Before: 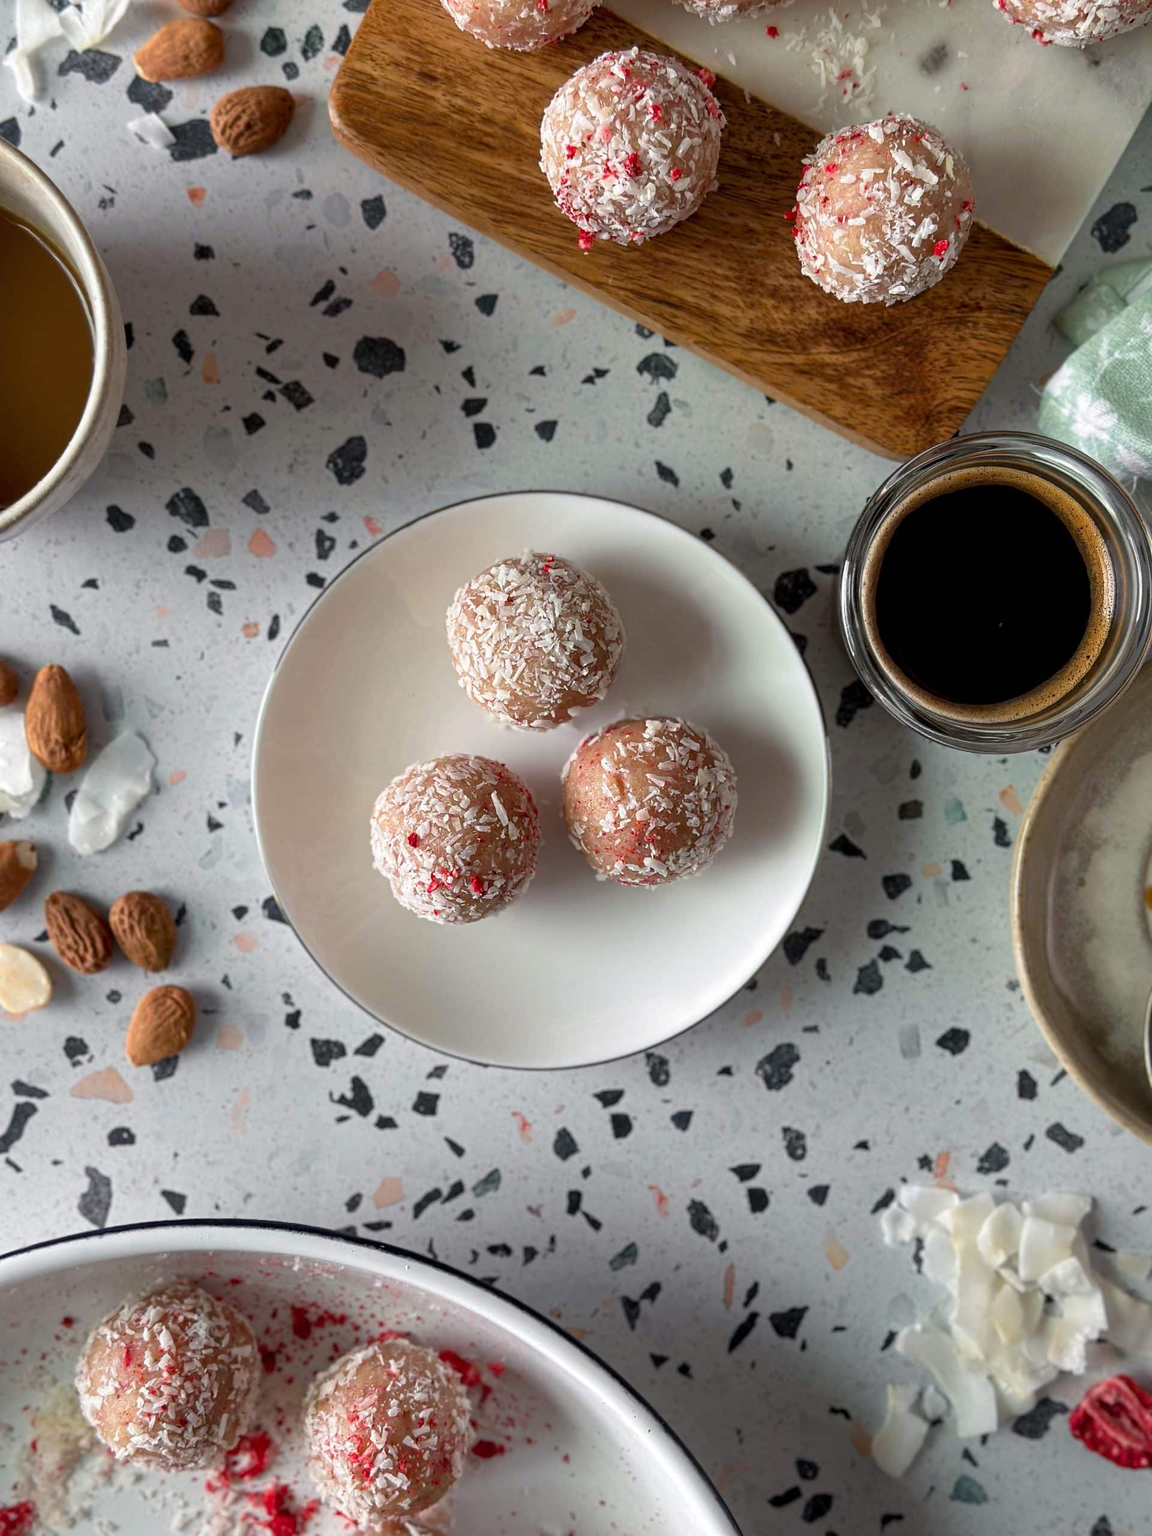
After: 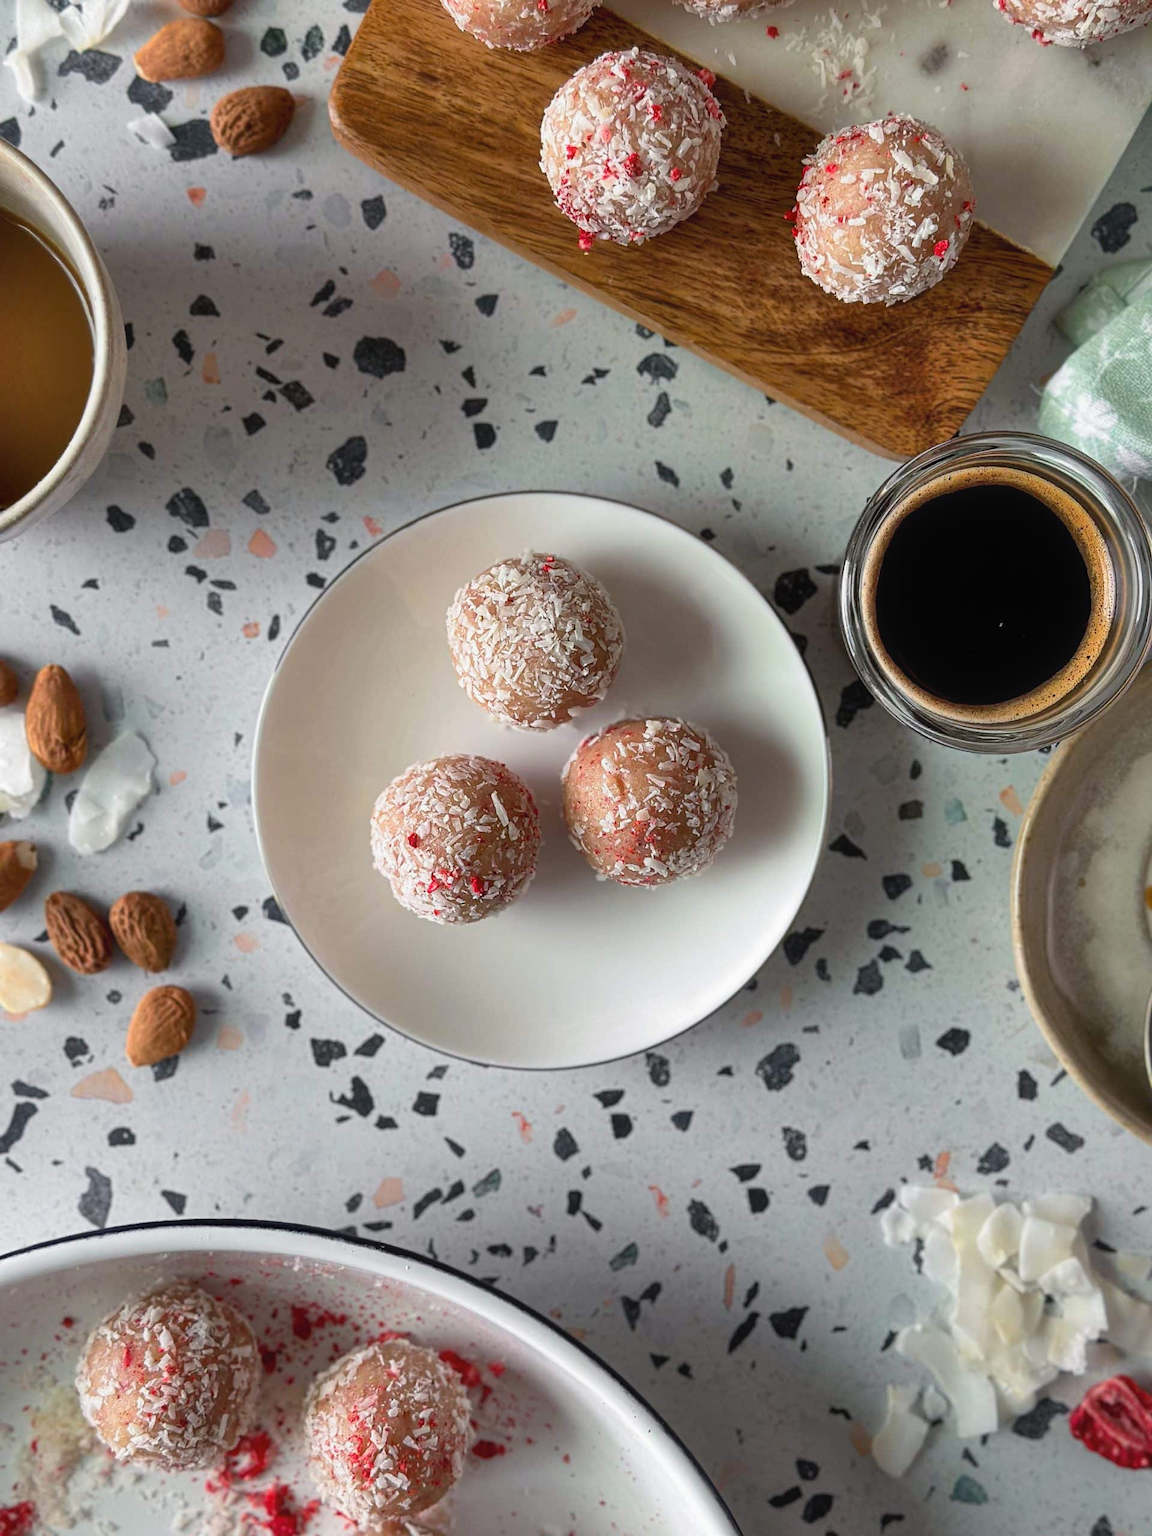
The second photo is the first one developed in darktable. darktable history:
contrast equalizer: y [[0.5, 0.488, 0.462, 0.461, 0.491, 0.5], [0.5 ×6], [0.5 ×6], [0 ×6], [0 ×6]]
shadows and highlights: shadows 75, highlights -25, soften with gaussian
tone curve: curves: ch0 [(0, 0) (0.265, 0.253) (0.732, 0.751) (1, 1)], color space Lab, linked channels, preserve colors none
